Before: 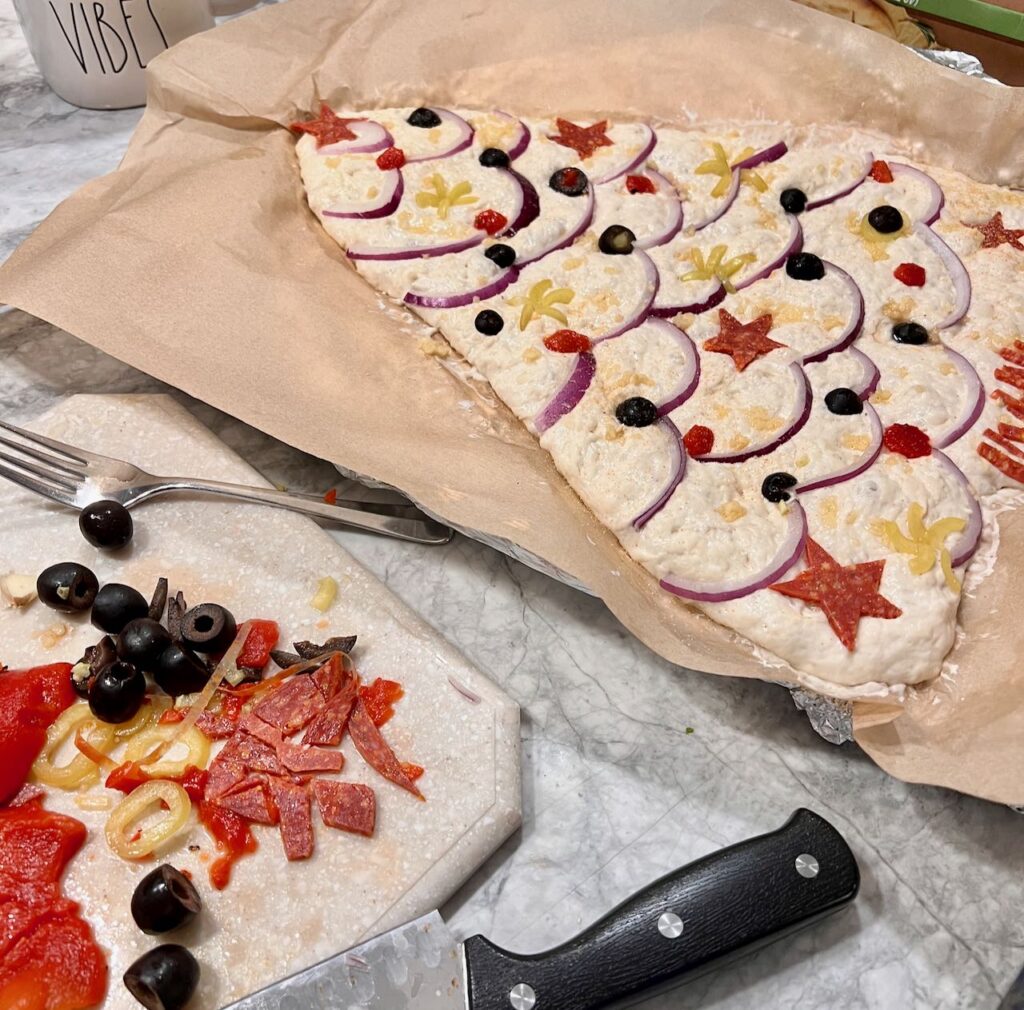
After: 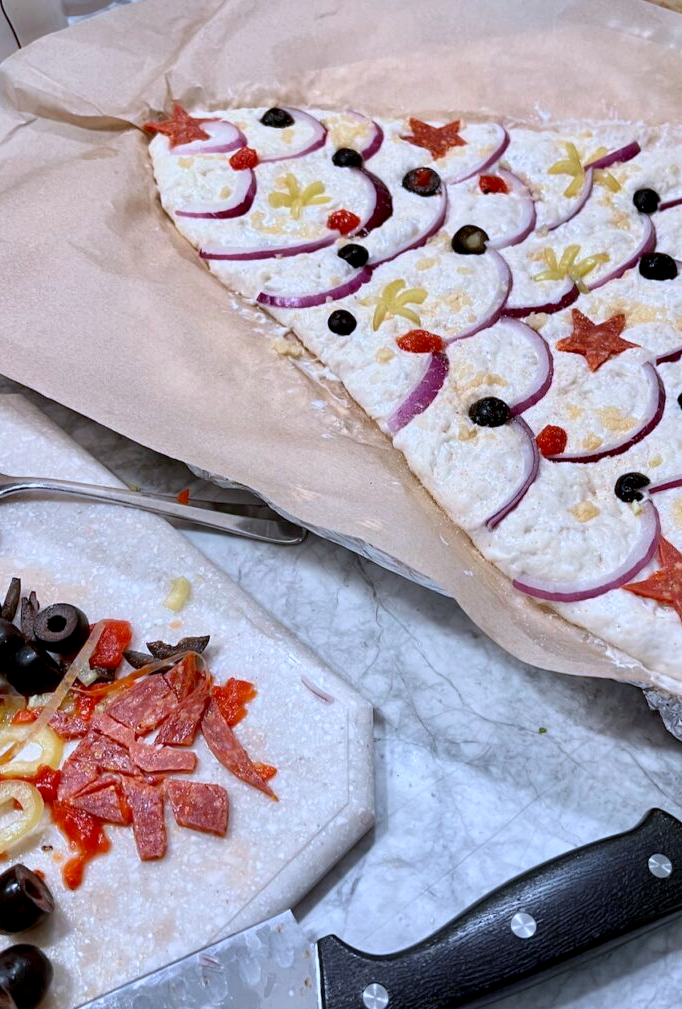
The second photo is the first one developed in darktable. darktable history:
rotate and perspective: crop left 0, crop top 0
crop and rotate: left 14.385%, right 18.948%
color calibration: illuminant custom, x 0.39, y 0.392, temperature 3856.94 K
